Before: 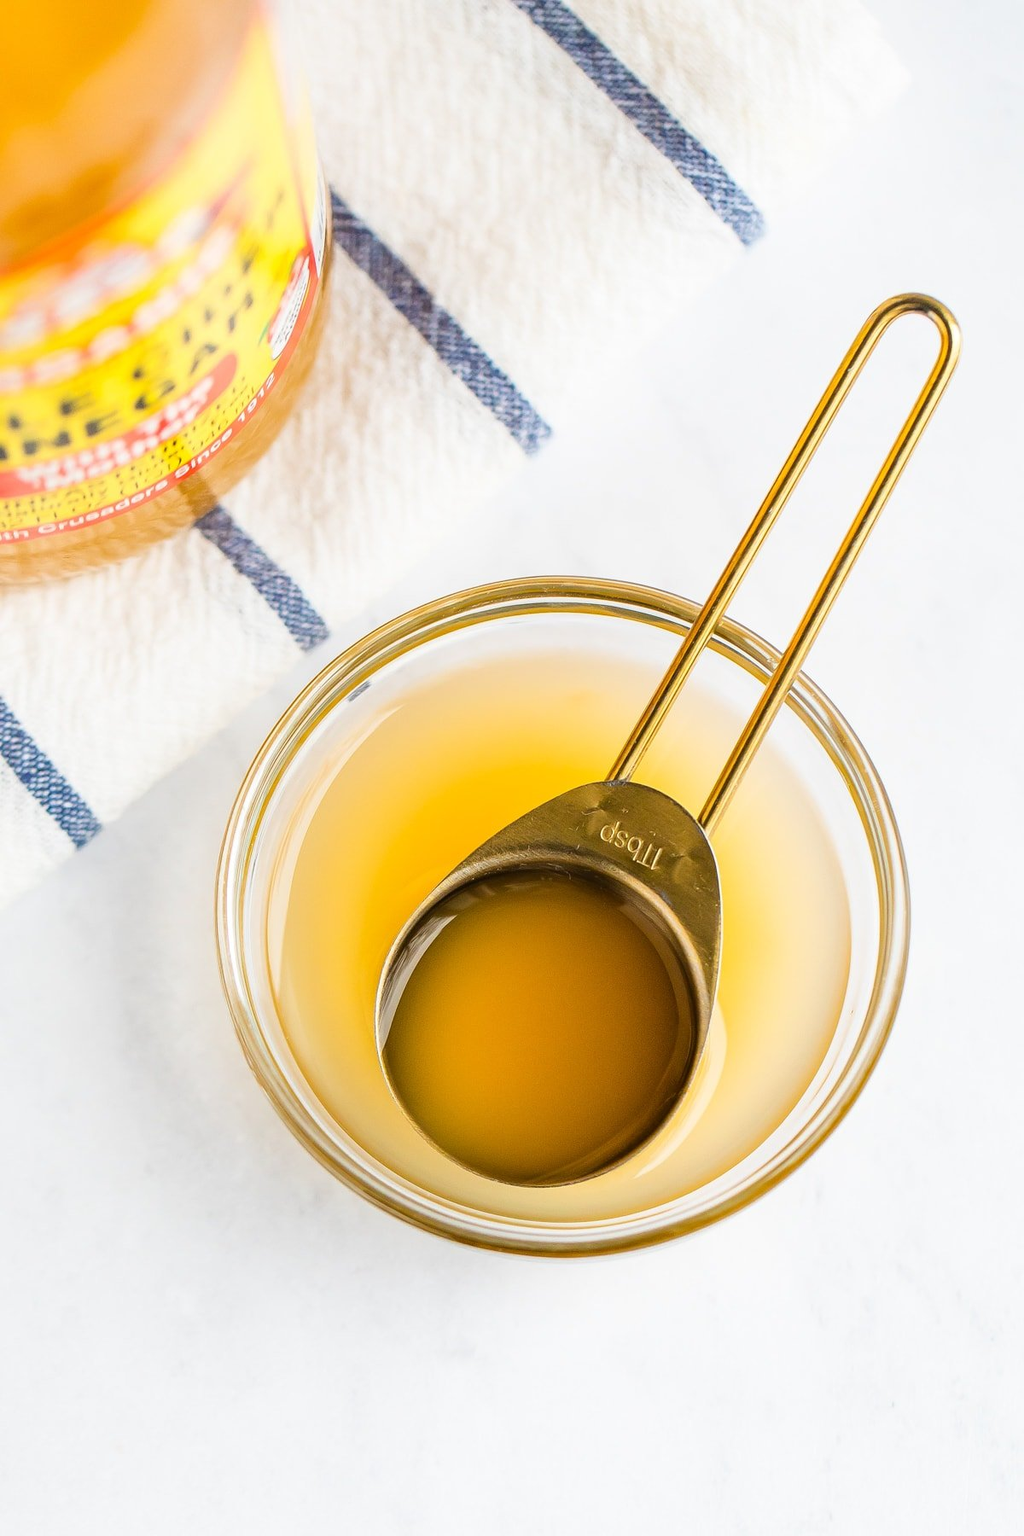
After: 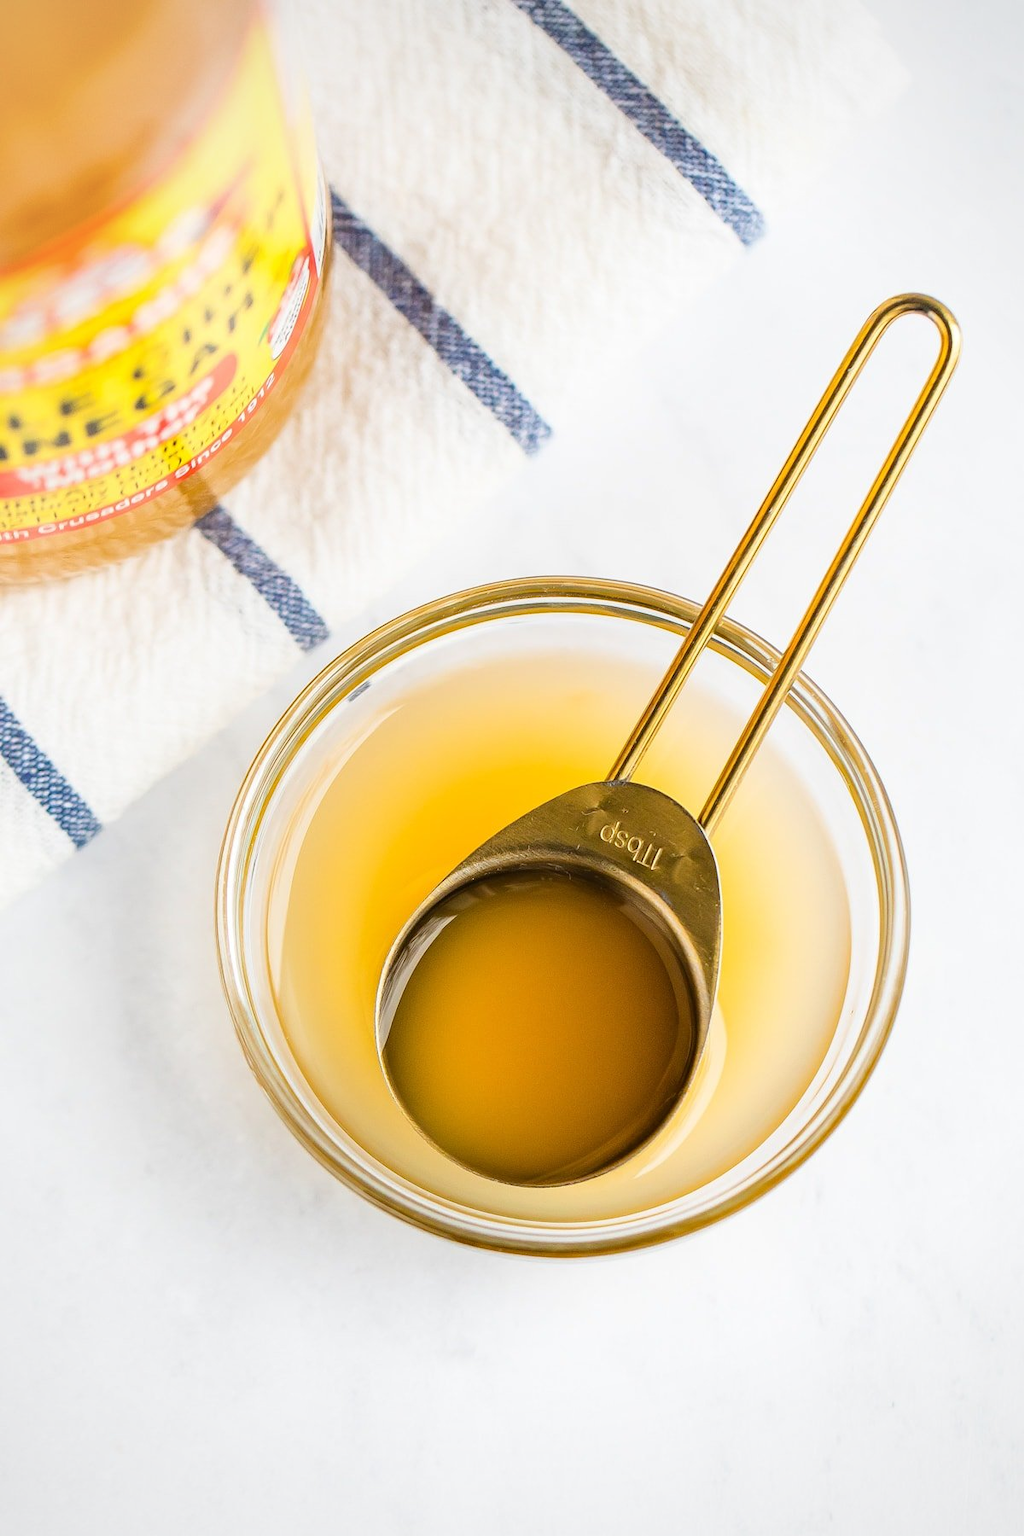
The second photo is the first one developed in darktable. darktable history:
vignetting: brightness -0.18, saturation -0.312
